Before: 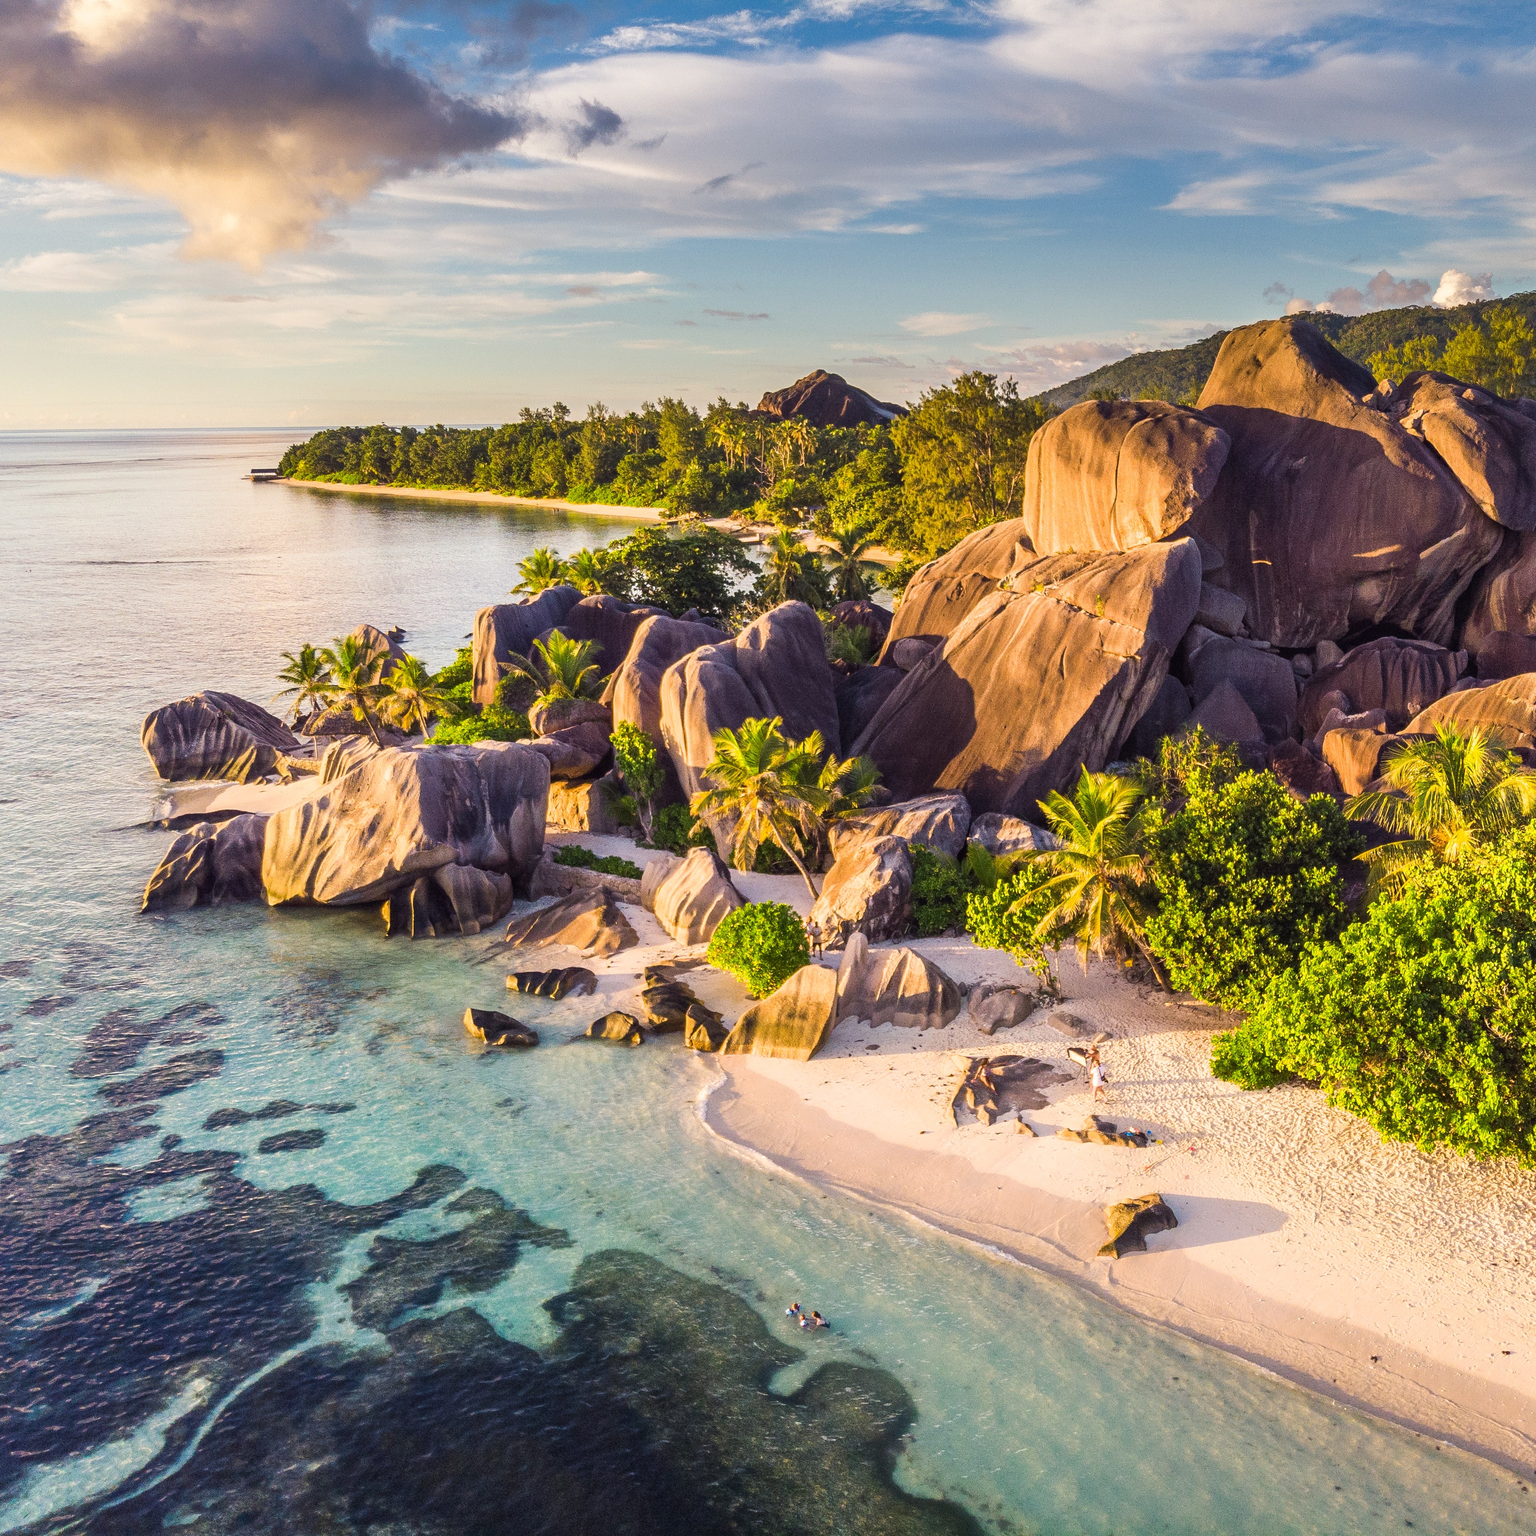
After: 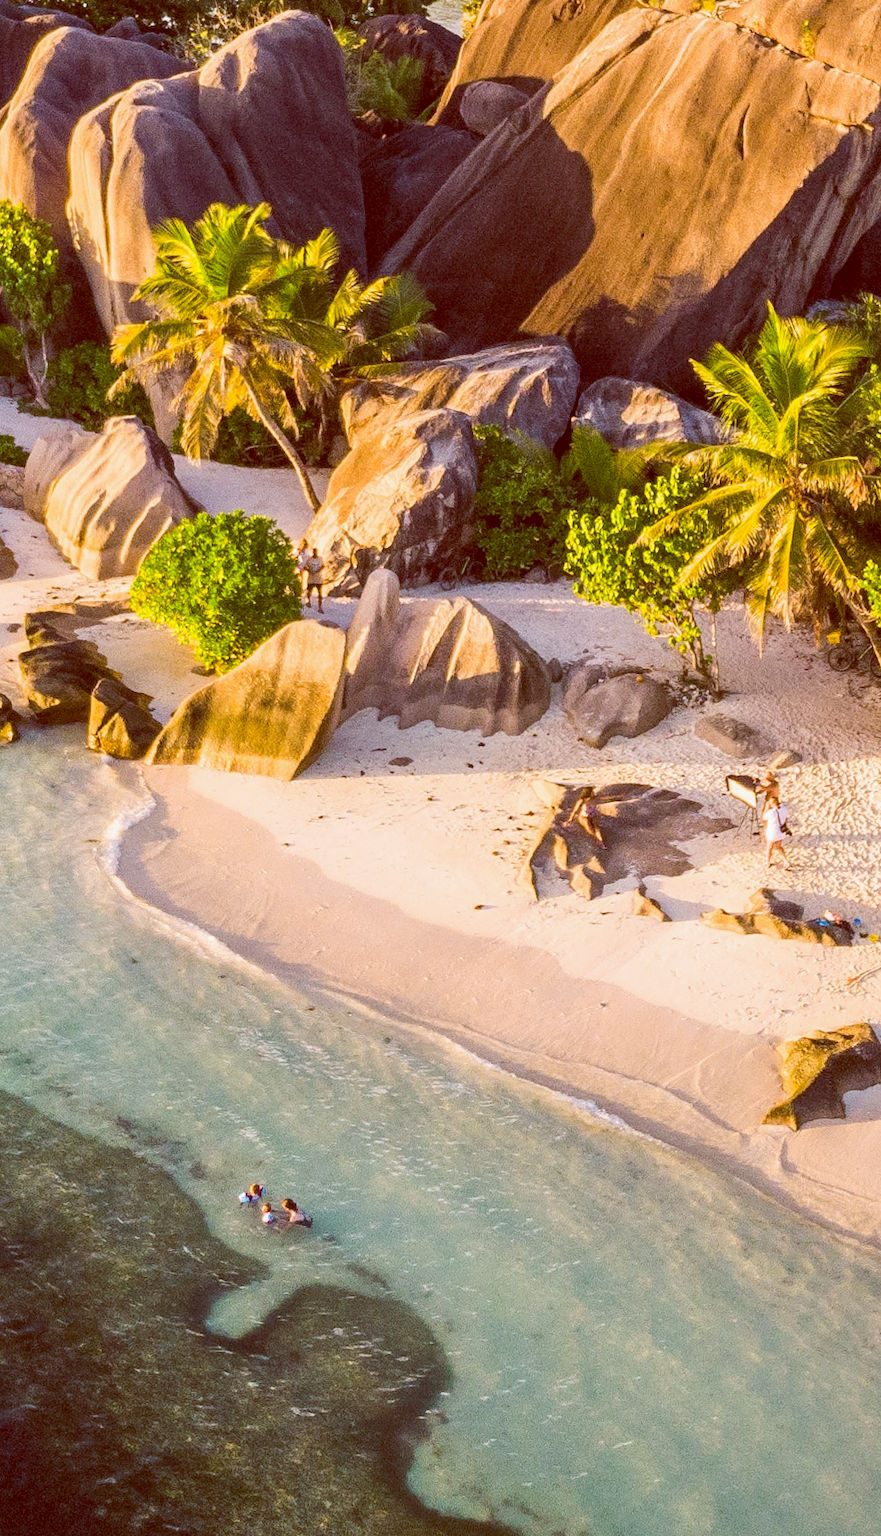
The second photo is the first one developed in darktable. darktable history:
color balance: lift [1, 1.011, 0.999, 0.989], gamma [1.109, 1.045, 1.039, 0.955], gain [0.917, 0.936, 0.952, 1.064], contrast 2.32%, contrast fulcrum 19%, output saturation 101%
rotate and perspective: rotation 2.17°, automatic cropping off
crop: left 40.878%, top 39.176%, right 25.993%, bottom 3.081%
